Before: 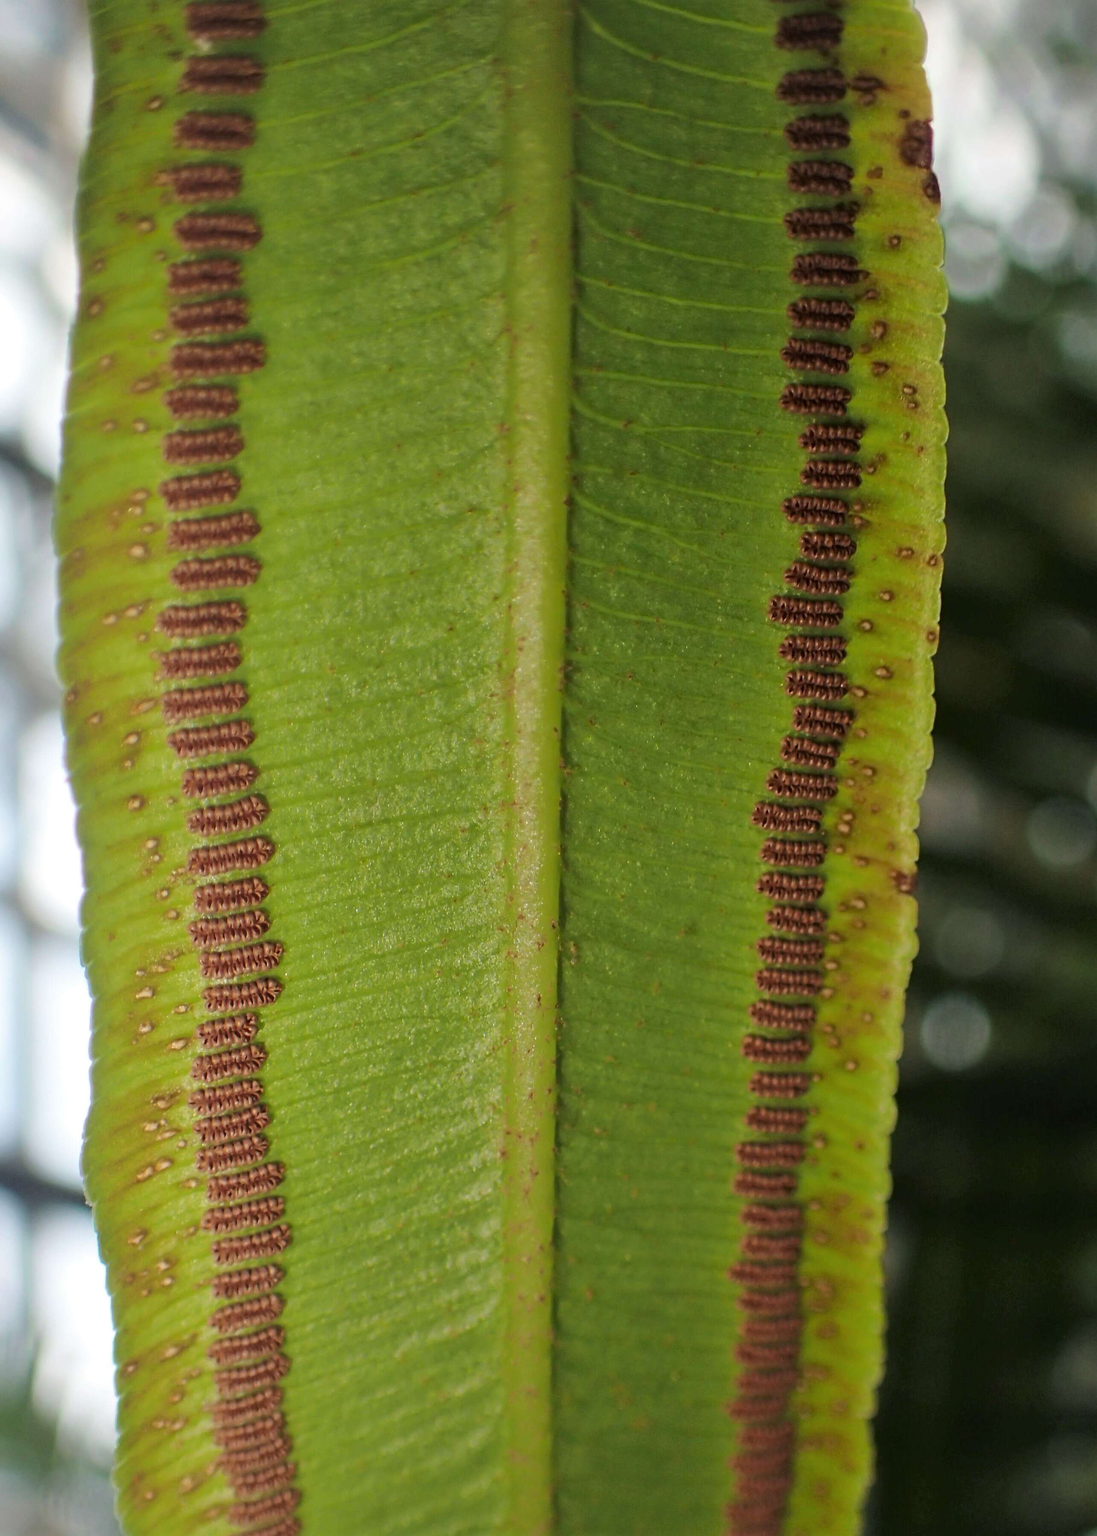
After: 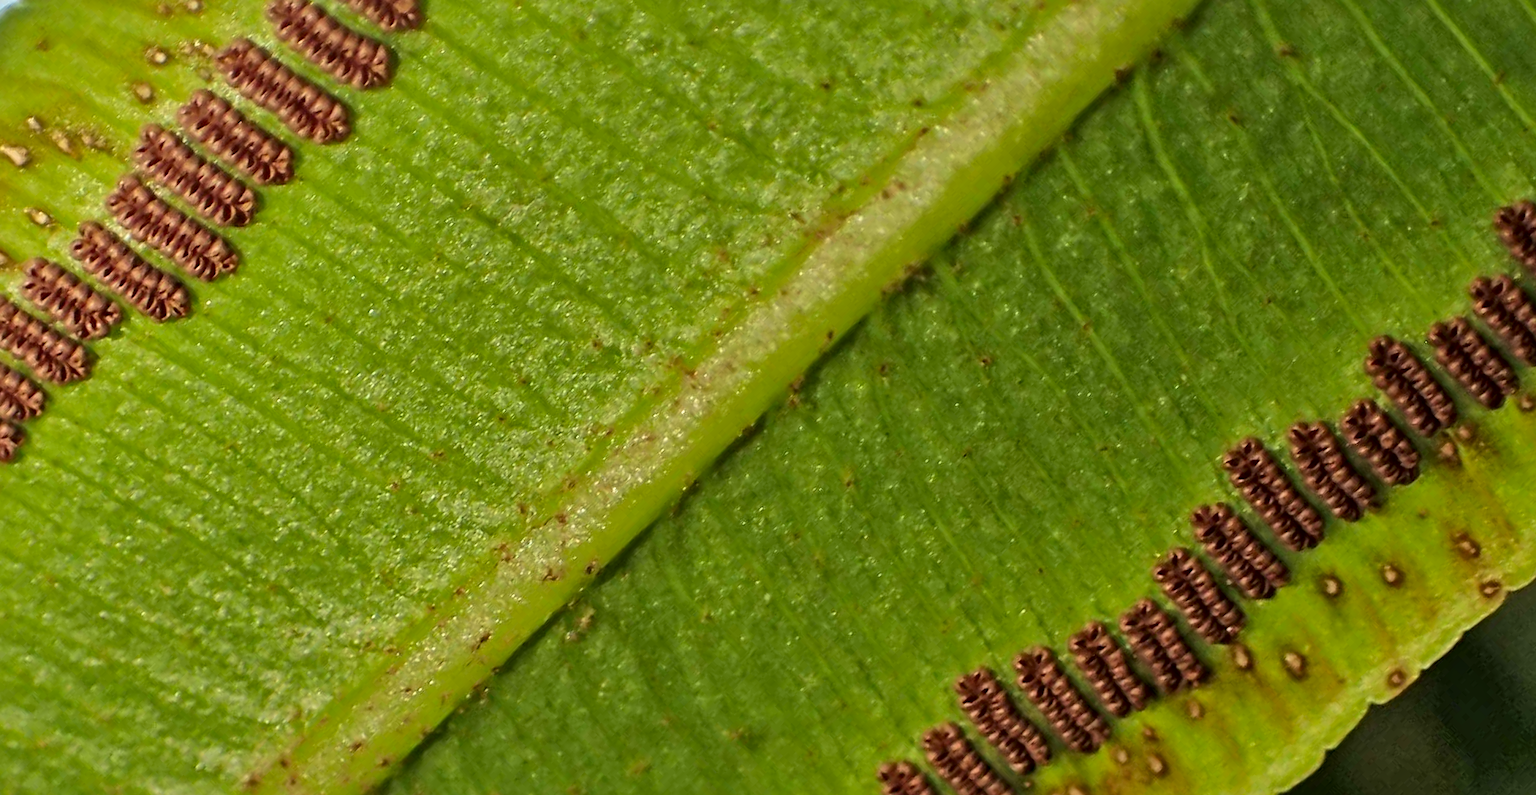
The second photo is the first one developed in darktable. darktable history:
shadows and highlights: low approximation 0.01, soften with gaussian
contrast brightness saturation: contrast 0.043, saturation 0.163
crop and rotate: angle -45.19°, top 16.409%, right 0.846%, bottom 11.717%
velvia: strength 15.32%
local contrast: mode bilateral grid, contrast 20, coarseness 19, detail 163%, midtone range 0.2
